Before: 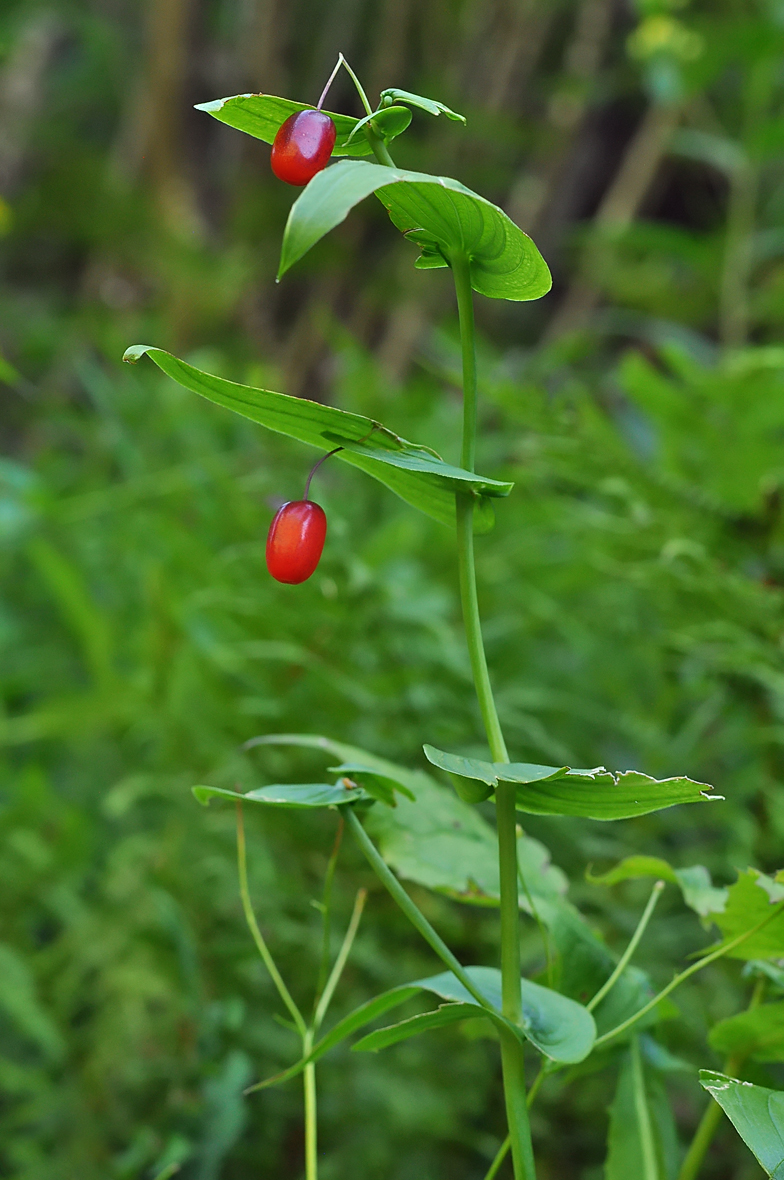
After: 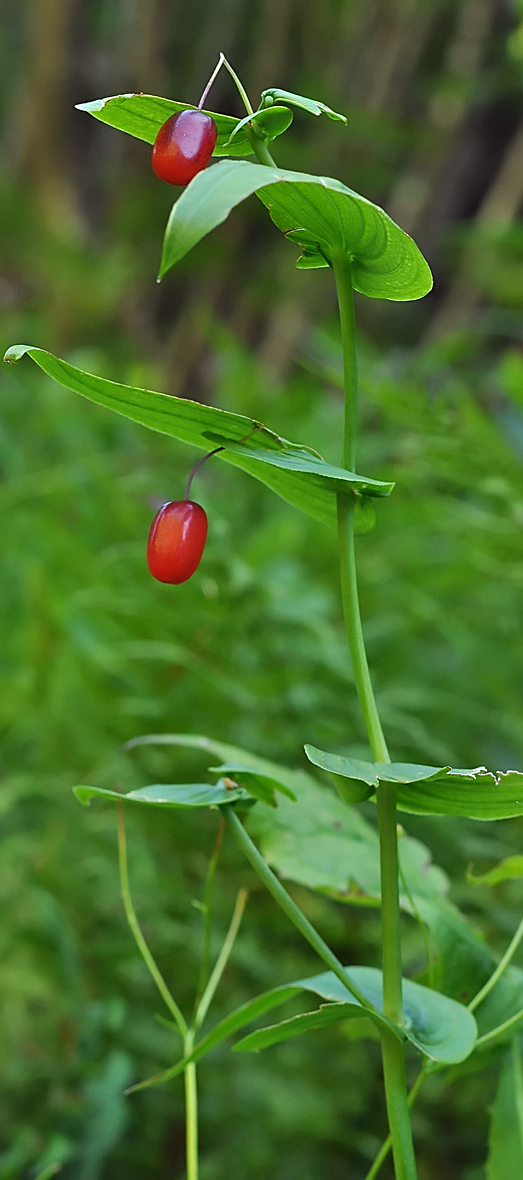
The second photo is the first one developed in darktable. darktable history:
sharpen: amount 0.21
color zones: curves: ch0 [(0.068, 0.464) (0.25, 0.5) (0.48, 0.508) (0.75, 0.536) (0.886, 0.476) (0.967, 0.456)]; ch1 [(0.066, 0.456) (0.25, 0.5) (0.616, 0.508) (0.746, 0.56) (0.934, 0.444)]
crop and rotate: left 15.286%, right 17.971%
